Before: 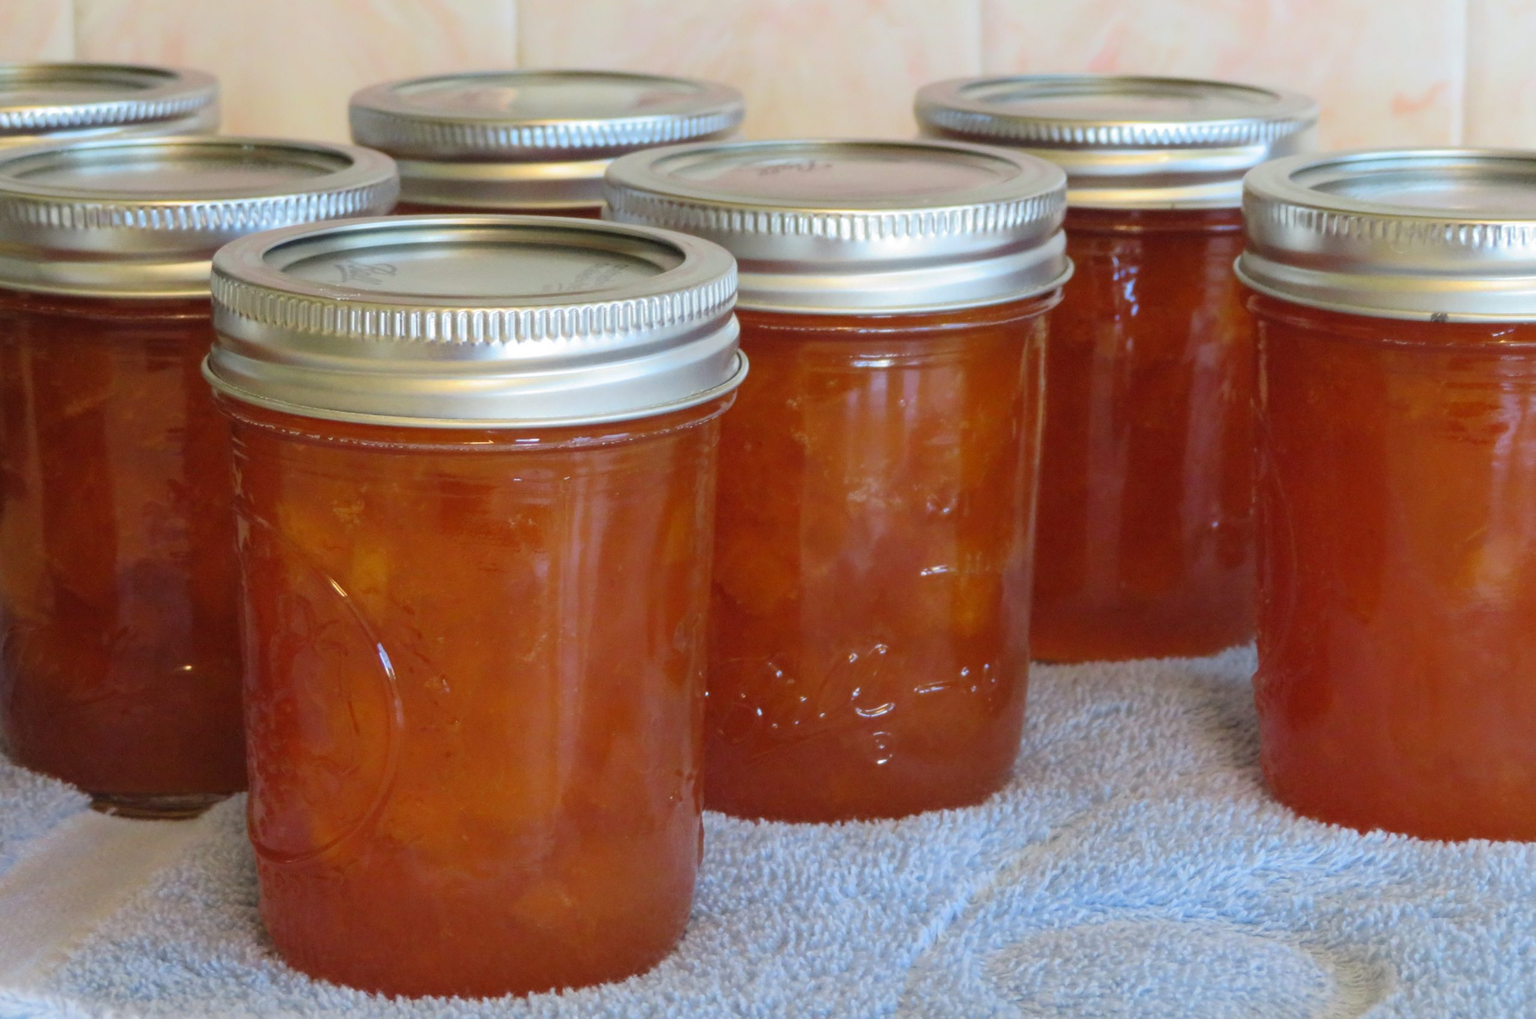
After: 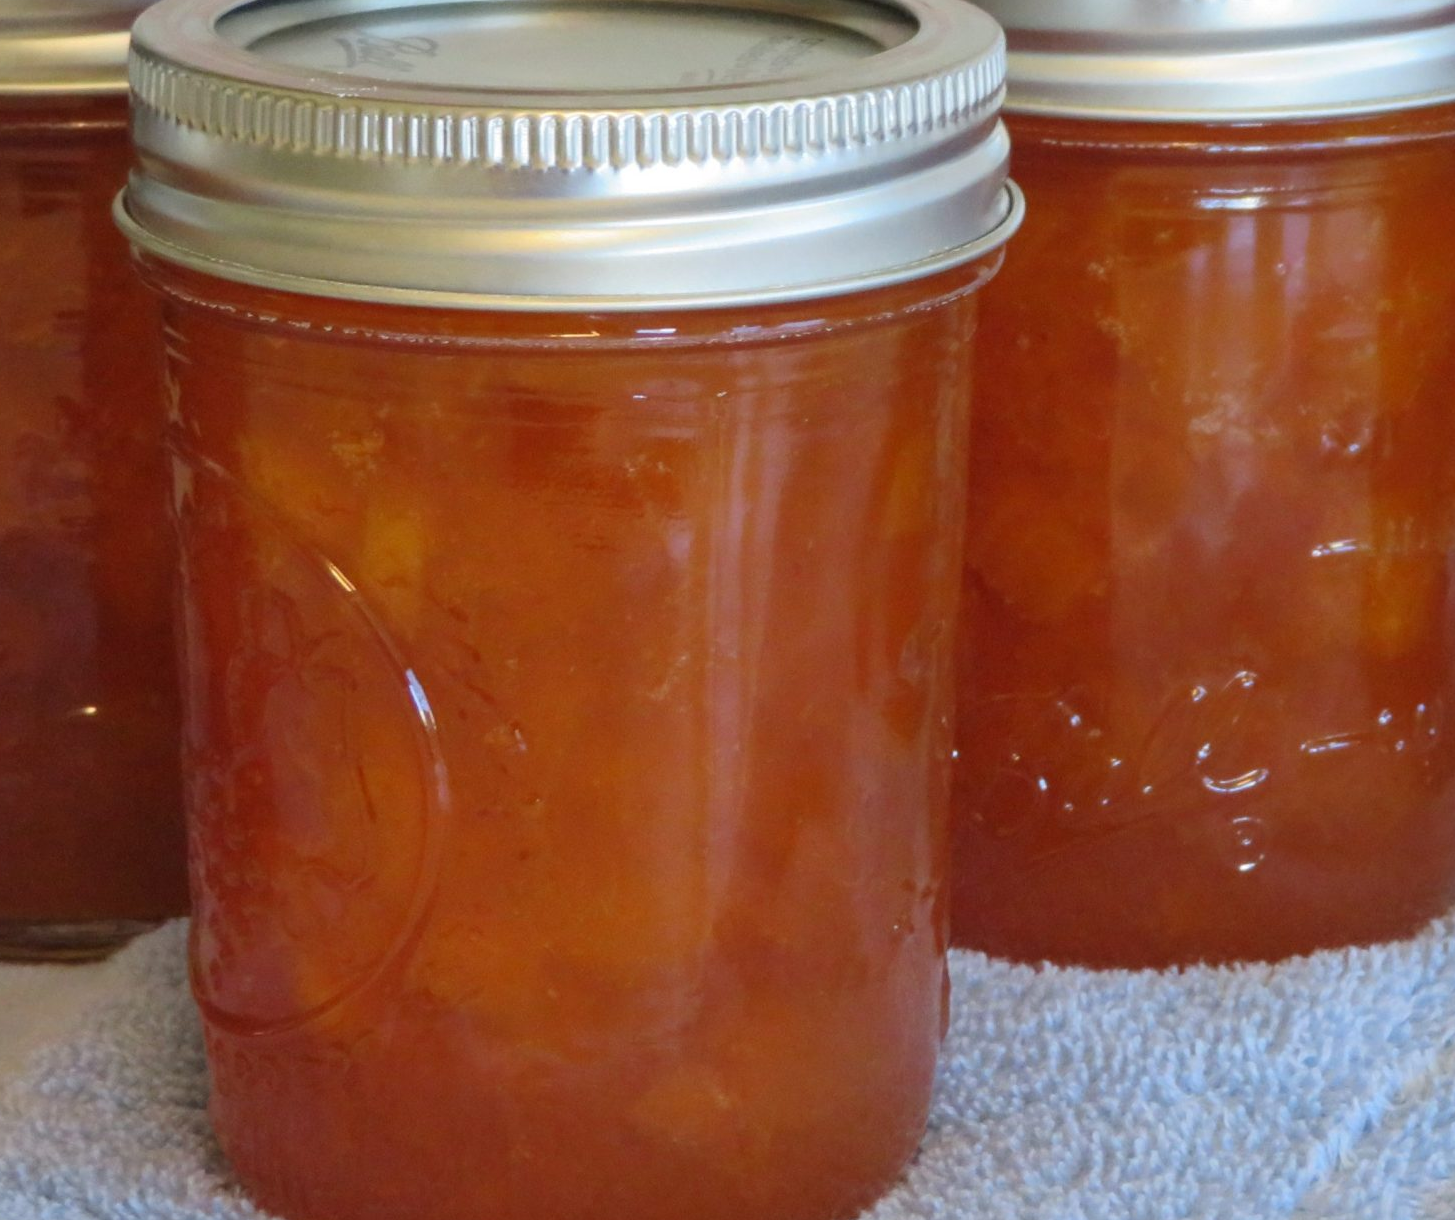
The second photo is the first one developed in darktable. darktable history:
crop: left 8.726%, top 23.766%, right 34.438%, bottom 4.397%
